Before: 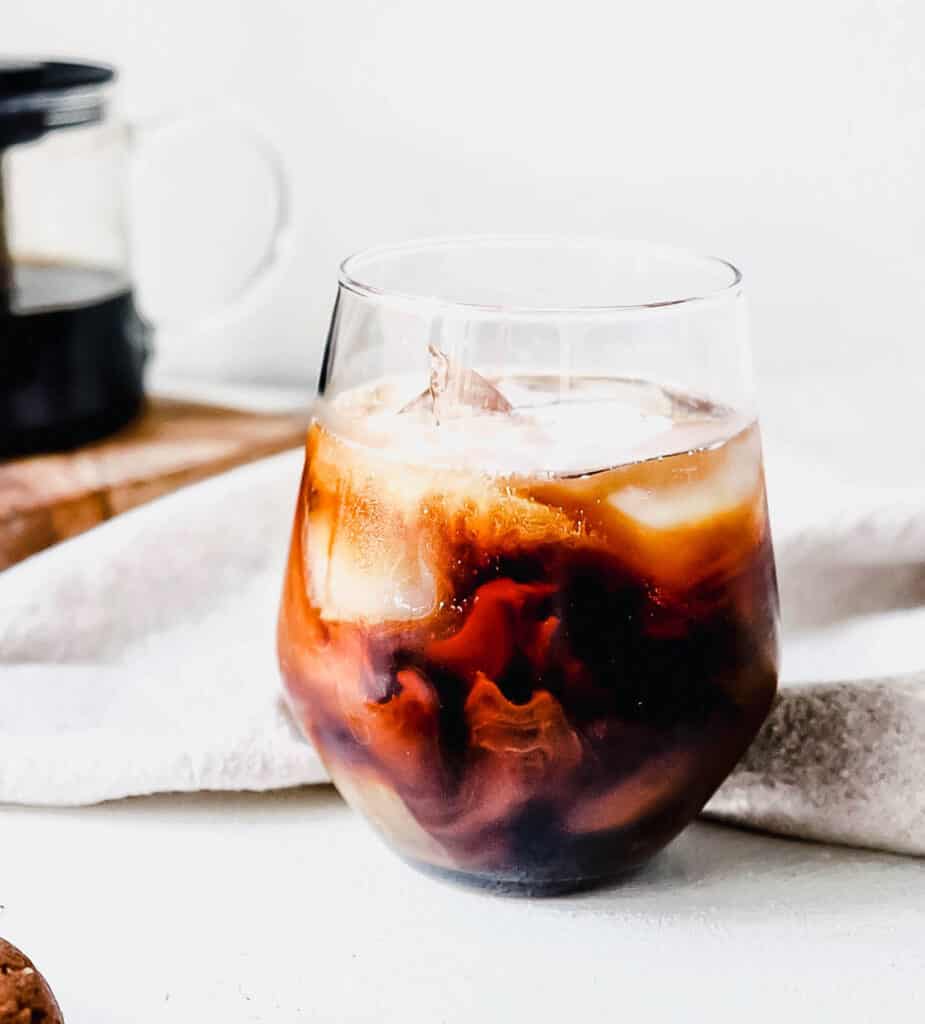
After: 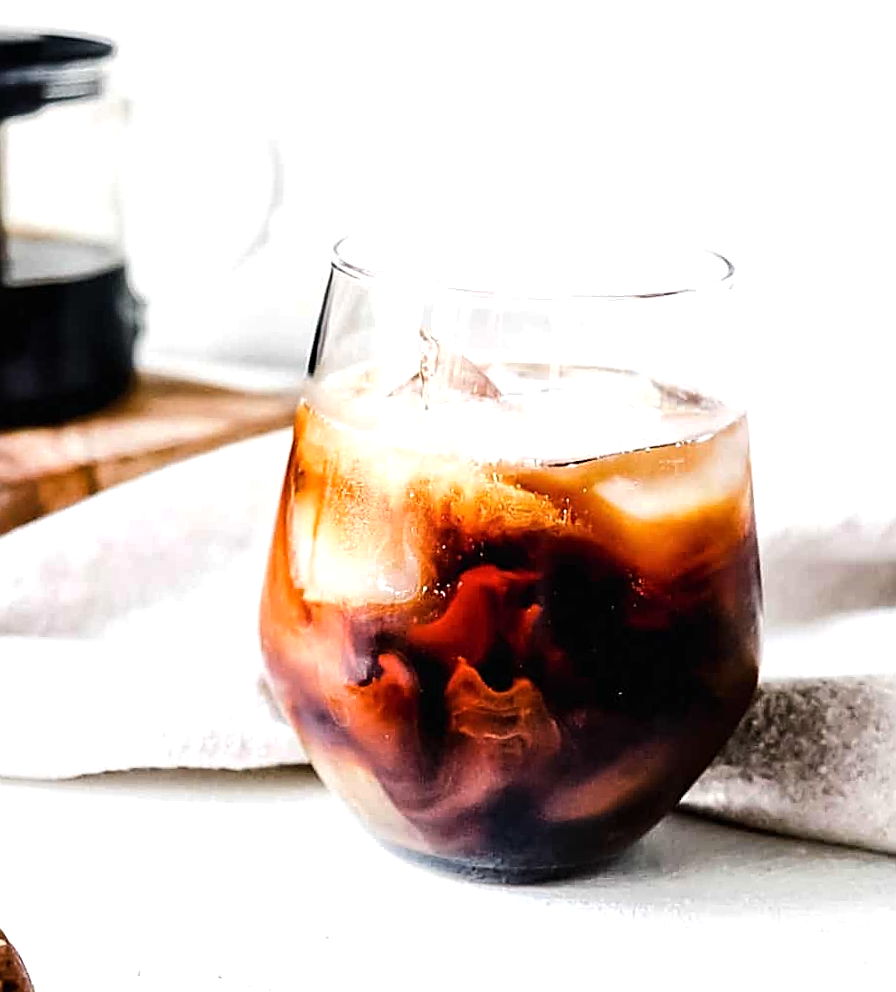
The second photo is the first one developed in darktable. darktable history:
tone equalizer: -8 EV -0.417 EV, -7 EV -0.389 EV, -6 EV -0.333 EV, -5 EV -0.222 EV, -3 EV 0.222 EV, -2 EV 0.333 EV, -1 EV 0.389 EV, +0 EV 0.417 EV, edges refinement/feathering 500, mask exposure compensation -1.57 EV, preserve details no
crop and rotate: angle -1.69°
sharpen: on, module defaults
